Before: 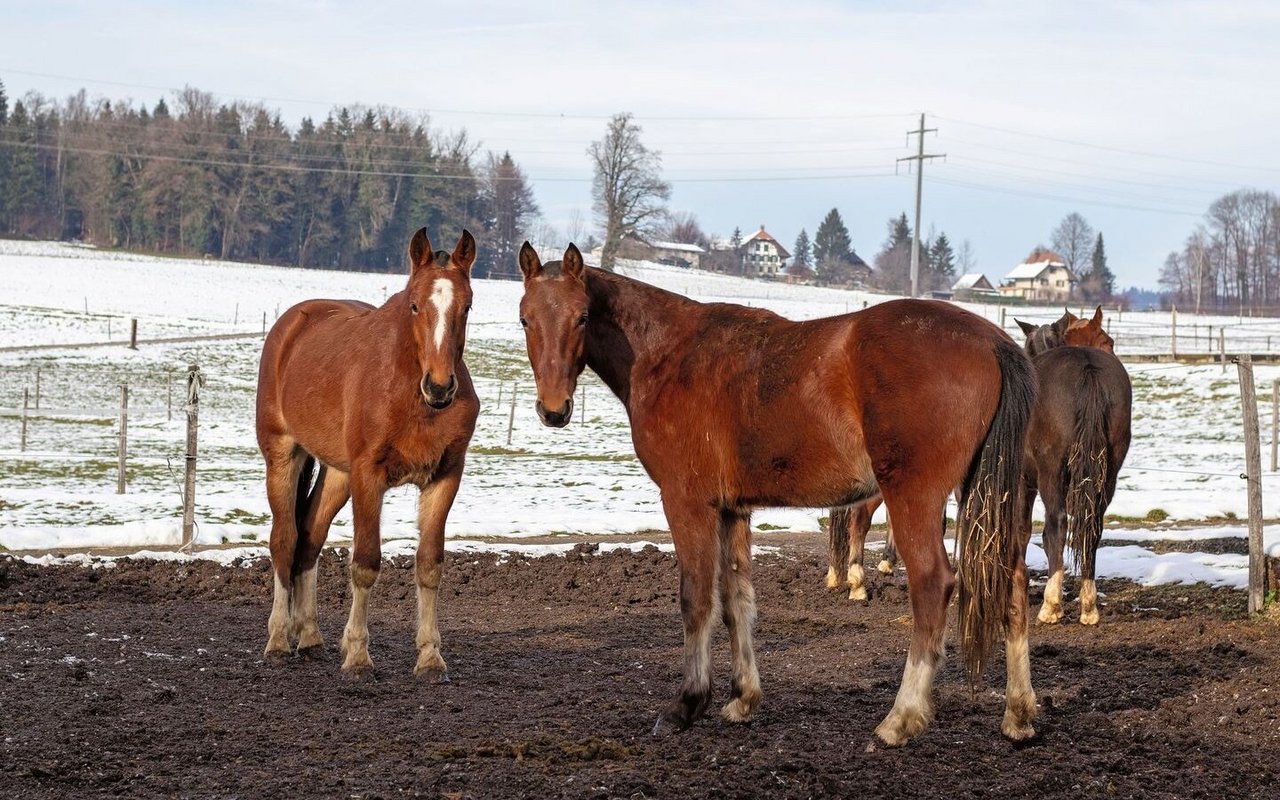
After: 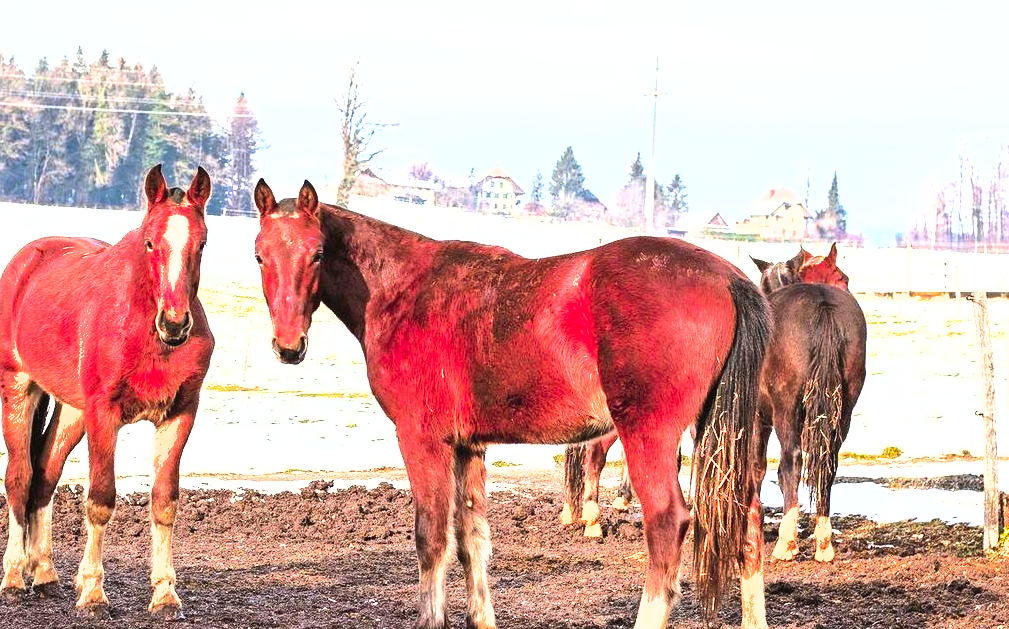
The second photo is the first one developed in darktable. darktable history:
exposure: black level correction 0, exposure 1.173 EV, compensate exposure bias true, compensate highlight preservation false
crop and rotate: left 20.74%, top 7.912%, right 0.375%, bottom 13.378%
color zones: curves: ch1 [(0.239, 0.552) (0.75, 0.5)]; ch2 [(0.25, 0.462) (0.749, 0.457)], mix 25.94%
tone equalizer: -8 EV -1.08 EV, -7 EV -1.01 EV, -6 EV -0.867 EV, -5 EV -0.578 EV, -3 EV 0.578 EV, -2 EV 0.867 EV, -1 EV 1.01 EV, +0 EV 1.08 EV, edges refinement/feathering 500, mask exposure compensation -1.57 EV, preserve details no
shadows and highlights: on, module defaults
contrast brightness saturation: contrast 0.2, brightness 0.16, saturation 0.22
